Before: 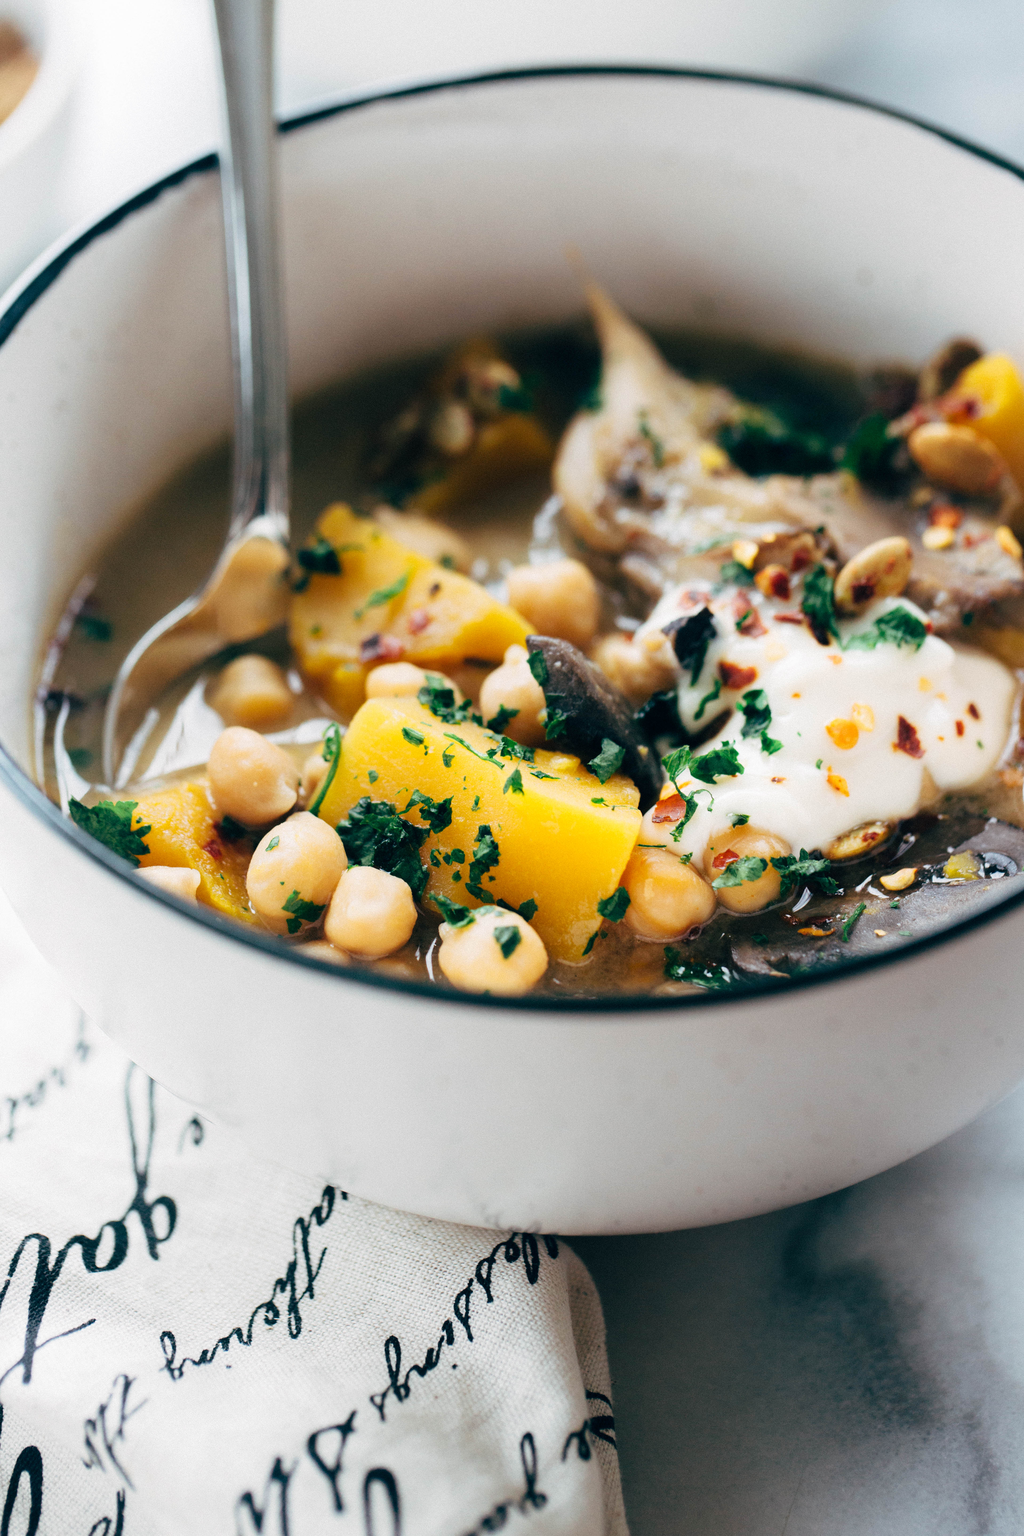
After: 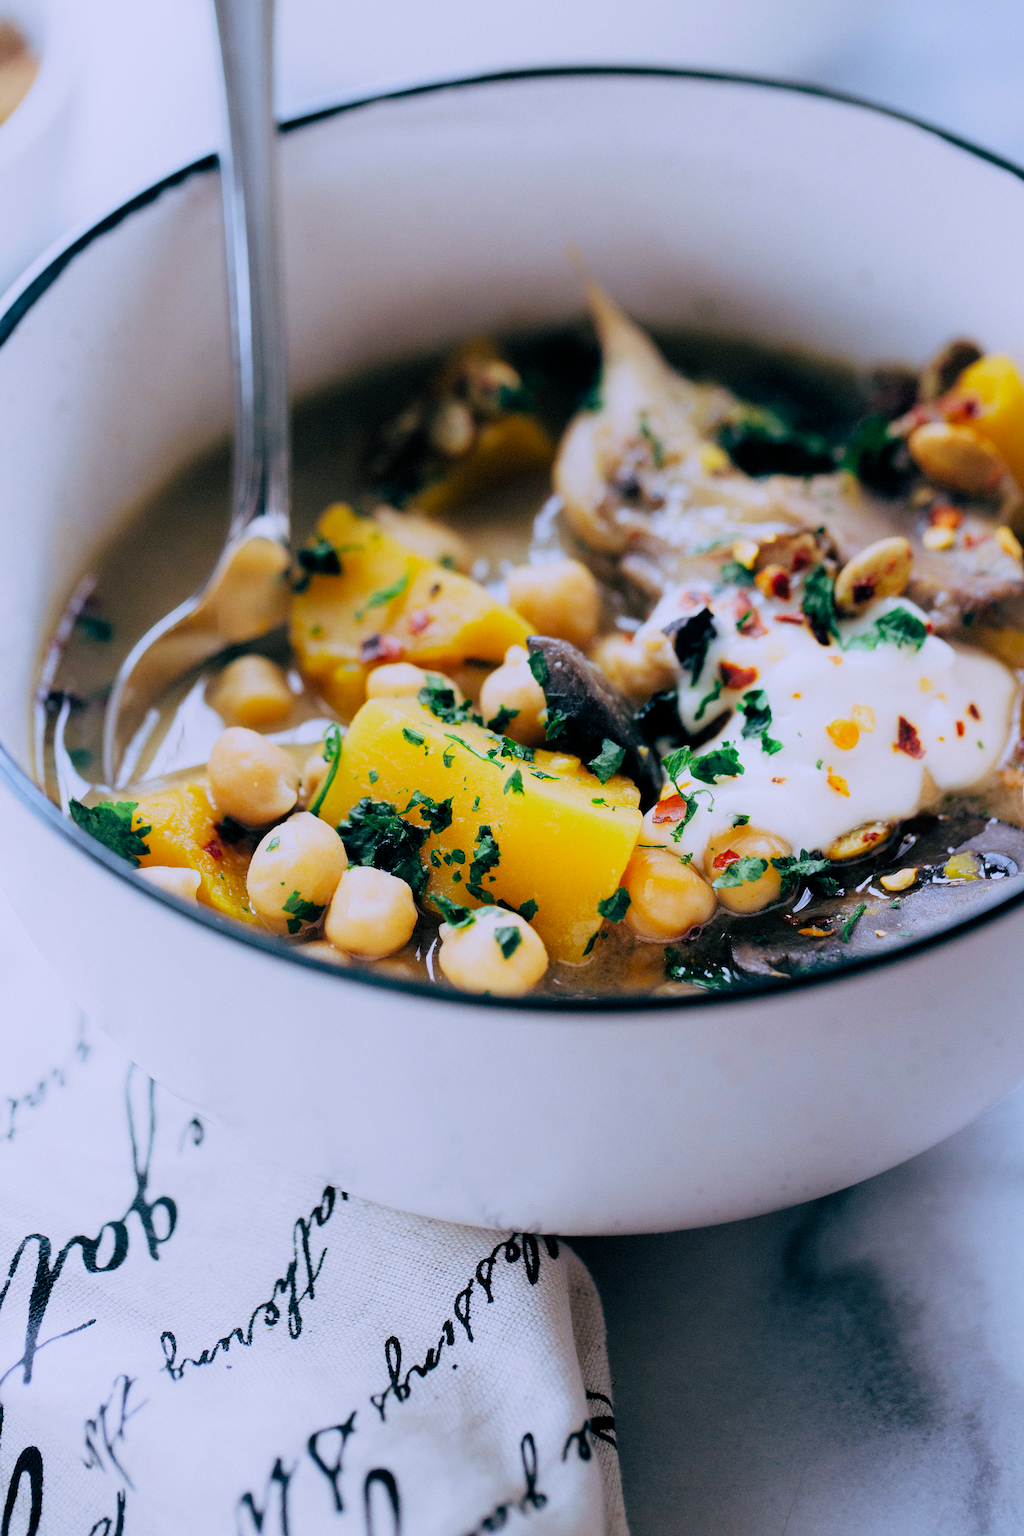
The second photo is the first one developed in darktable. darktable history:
color correction: highlights a* 3.22, highlights b* 1.93, saturation 1.19
filmic rgb: middle gray luminance 18.42%, black relative exposure -9 EV, white relative exposure 3.75 EV, threshold 6 EV, target black luminance 0%, hardness 4.85, latitude 67.35%, contrast 0.955, highlights saturation mix 20%, shadows ↔ highlights balance 21.36%, add noise in highlights 0, preserve chrominance luminance Y, color science v3 (2019), use custom middle-gray values true, iterations of high-quality reconstruction 0, contrast in highlights soft, enable highlight reconstruction true
white balance: red 0.948, green 1.02, blue 1.176
sharpen: on, module defaults
